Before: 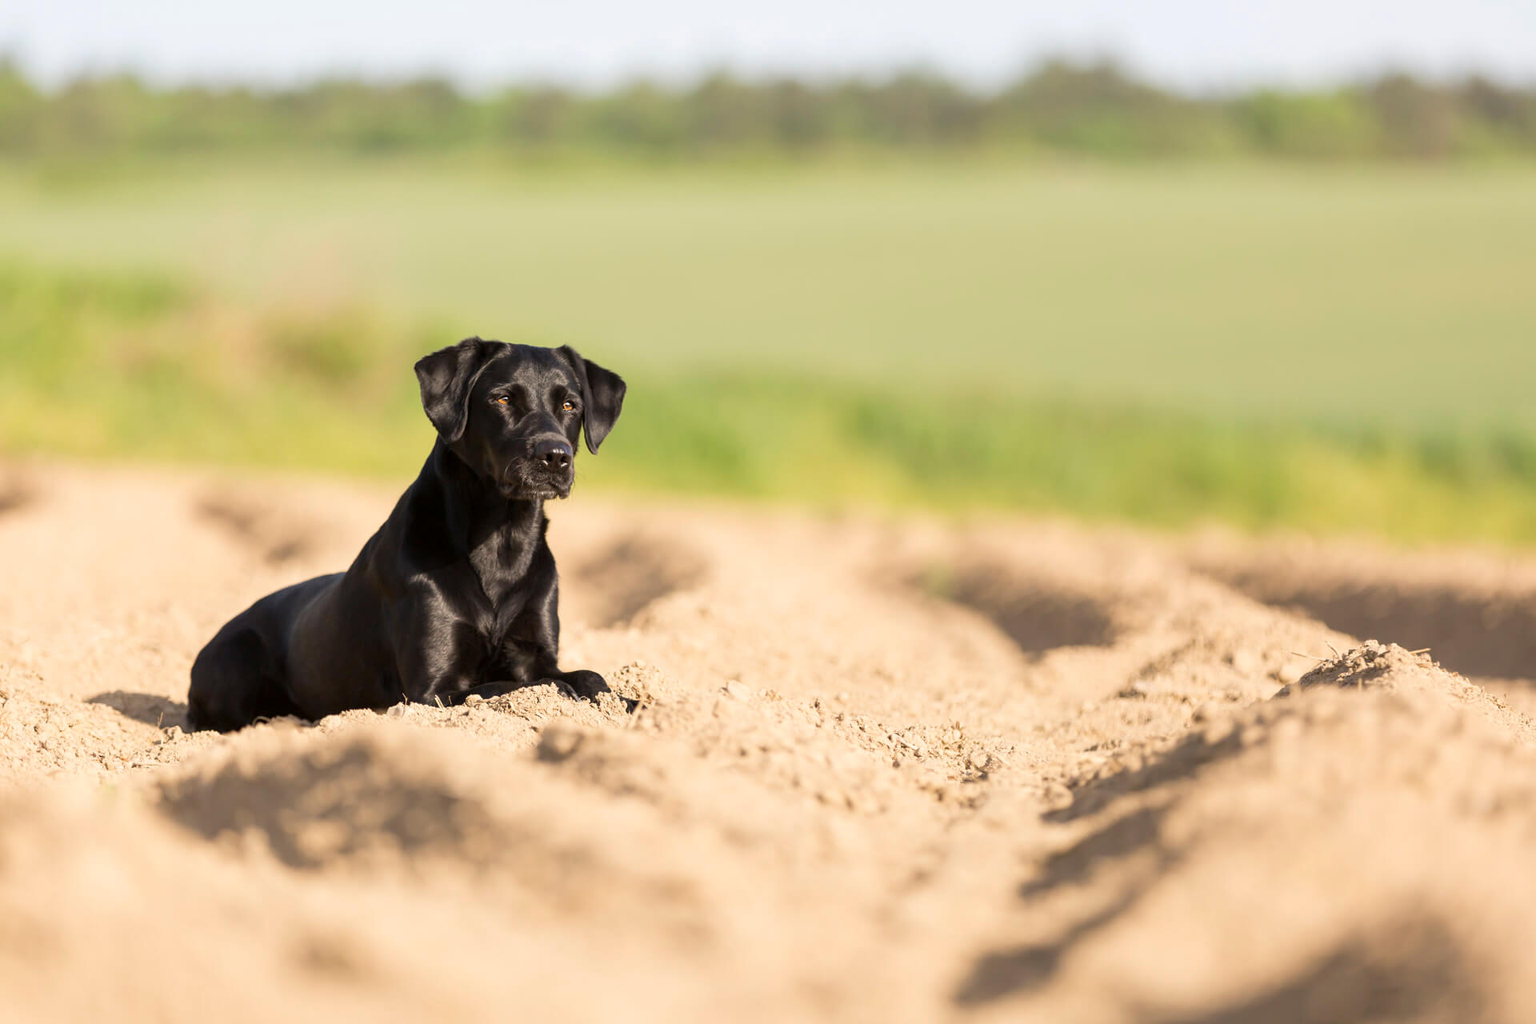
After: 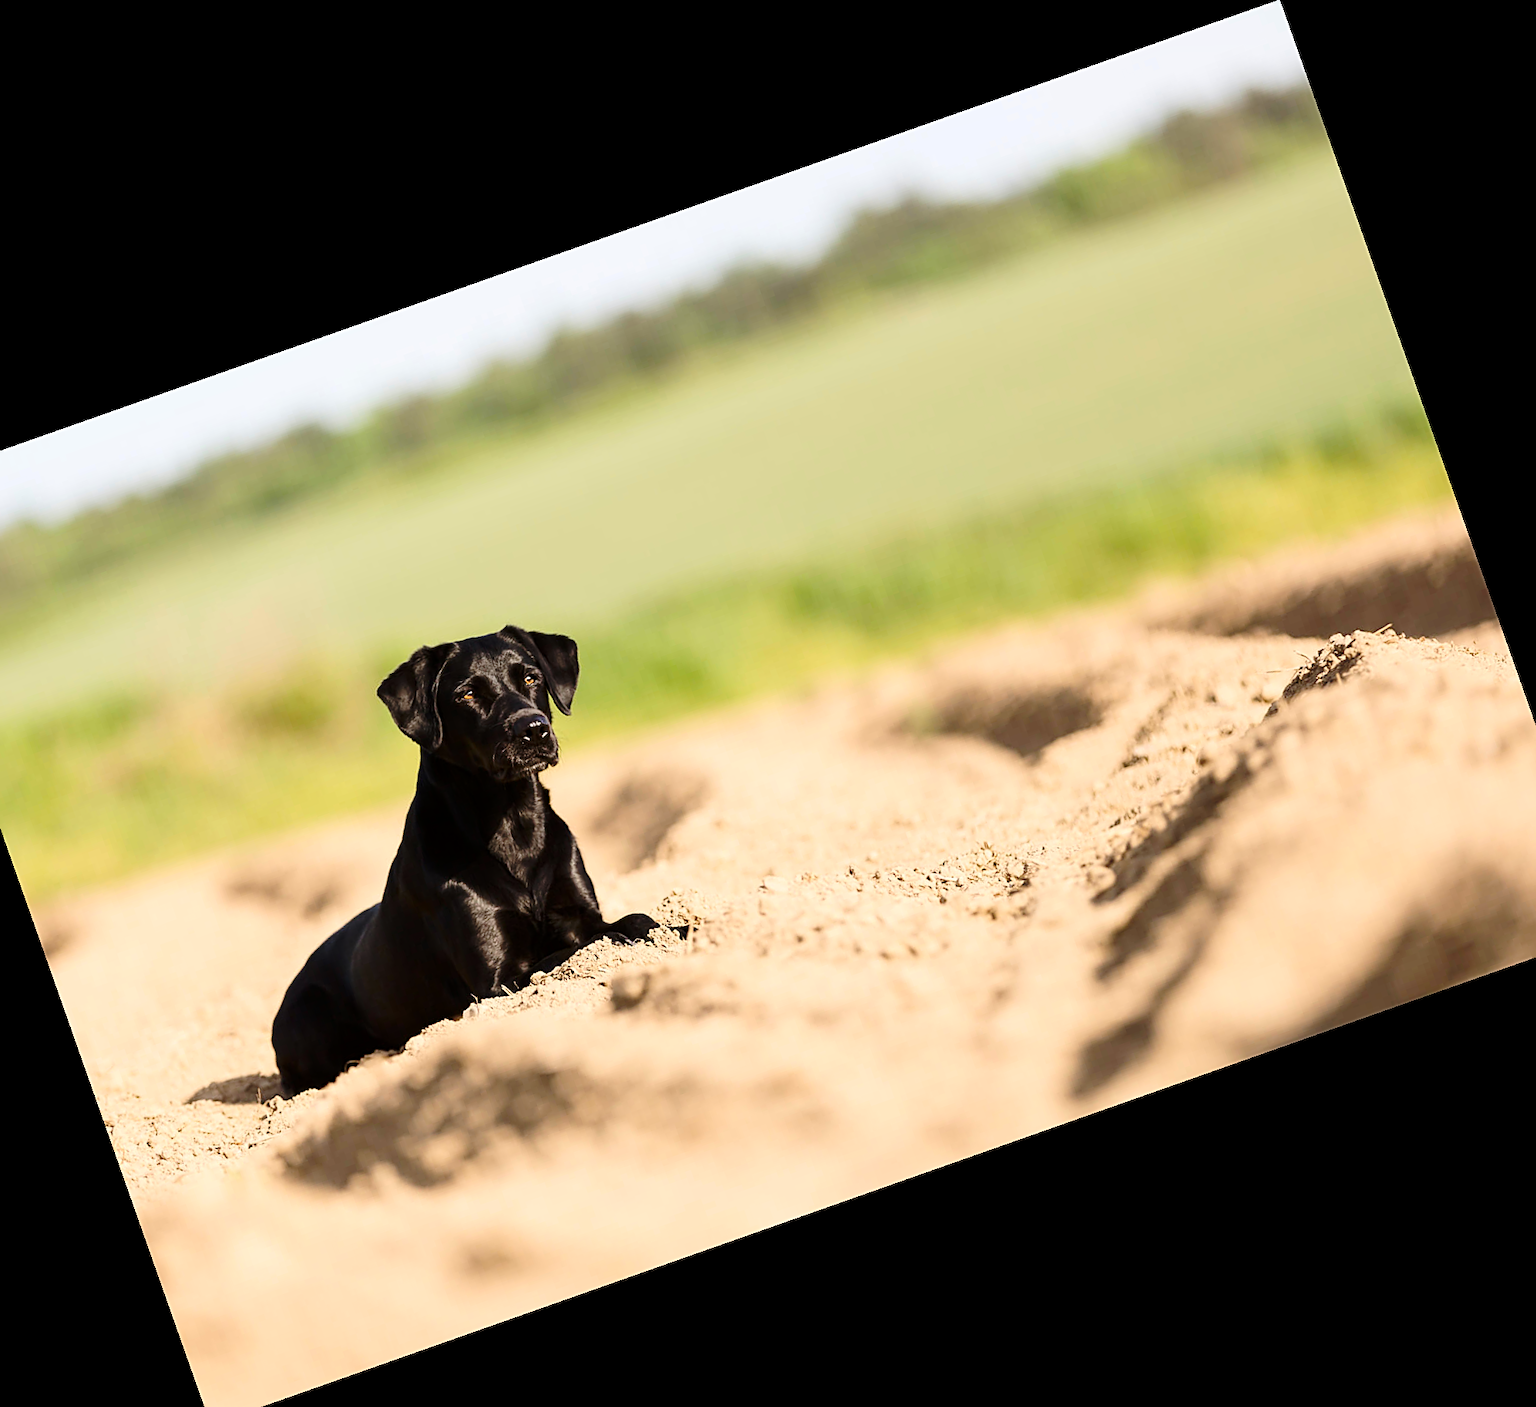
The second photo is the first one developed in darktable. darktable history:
base curve: curves: ch0 [(0, 0) (0.073, 0.04) (0.157, 0.139) (0.492, 0.492) (0.758, 0.758) (1, 1)], preserve colors none
crop and rotate: angle 19.43°, left 6.812%, right 4.125%, bottom 1.087%
sharpen: on, module defaults
contrast brightness saturation: contrast 0.22
shadows and highlights: shadows 25, highlights -25
